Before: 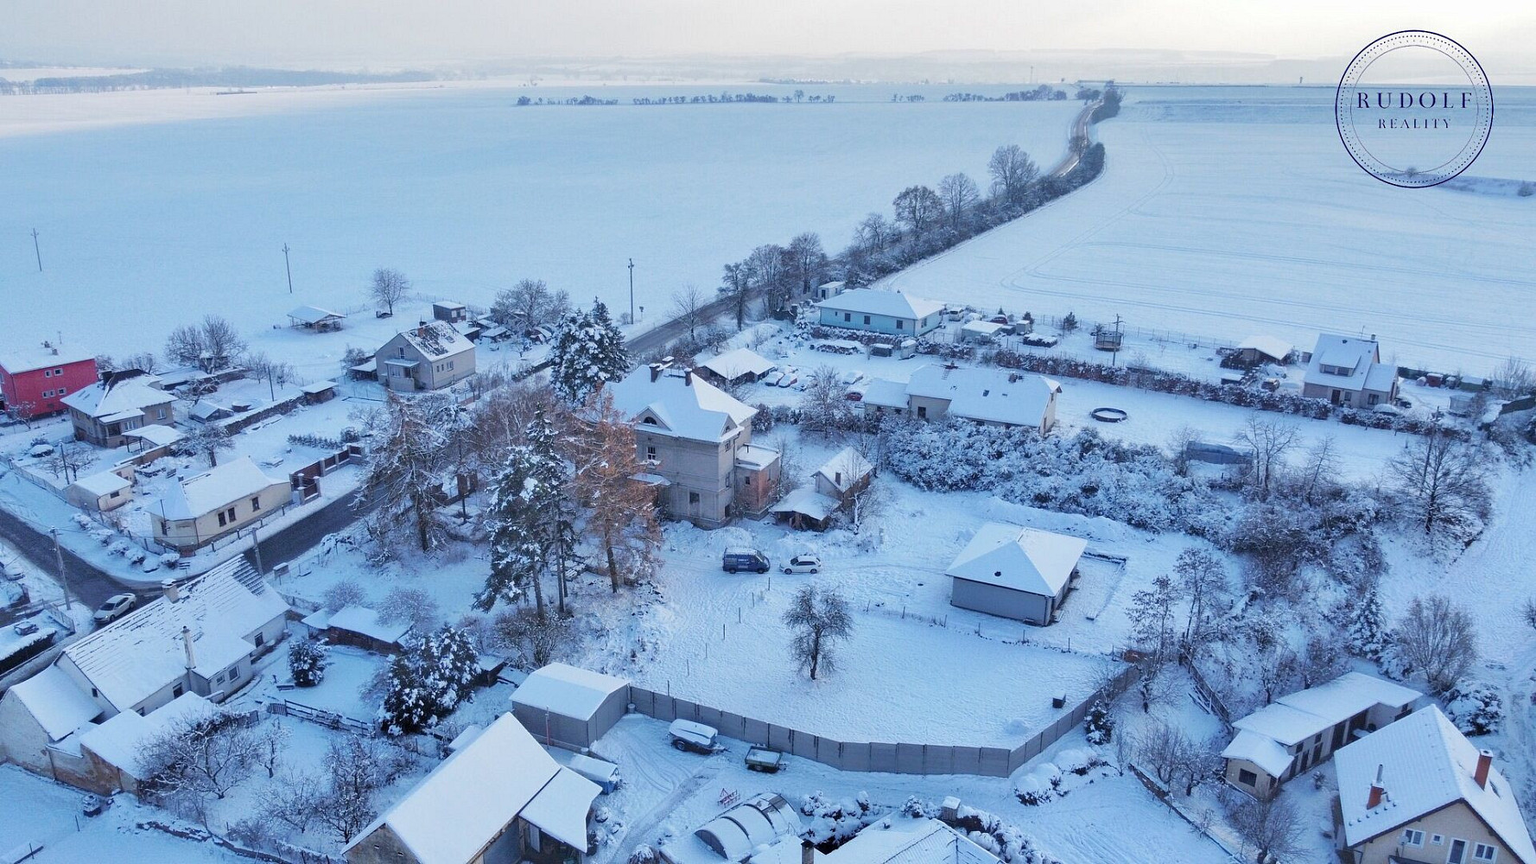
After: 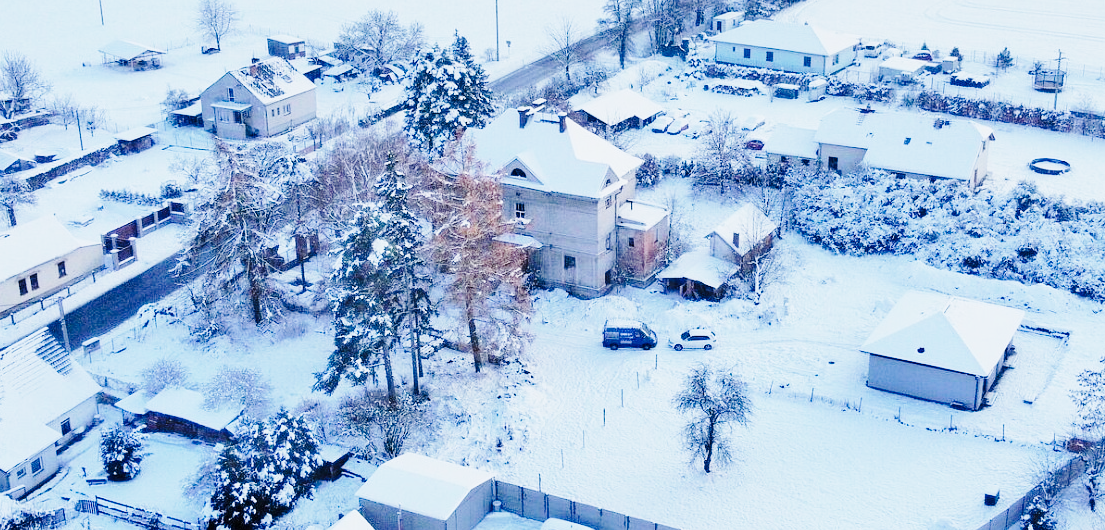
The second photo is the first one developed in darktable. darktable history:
crop: left 13.198%, top 31.449%, right 24.608%, bottom 15.548%
tone curve: curves: ch0 [(0, 0) (0.071, 0.047) (0.266, 0.26) (0.491, 0.552) (0.753, 0.818) (1, 0.983)]; ch1 [(0, 0) (0.346, 0.307) (0.408, 0.369) (0.463, 0.443) (0.482, 0.493) (0.502, 0.5) (0.517, 0.518) (0.55, 0.573) (0.597, 0.641) (0.651, 0.709) (1, 1)]; ch2 [(0, 0) (0.346, 0.34) (0.434, 0.46) (0.485, 0.494) (0.5, 0.494) (0.517, 0.506) (0.535, 0.545) (0.583, 0.634) (0.625, 0.686) (1, 1)], preserve colors none
base curve: curves: ch0 [(0, 0) (0.028, 0.03) (0.121, 0.232) (0.46, 0.748) (0.859, 0.968) (1, 1)], preserve colors none
tone equalizer: edges refinement/feathering 500, mask exposure compensation -1.57 EV, preserve details no
